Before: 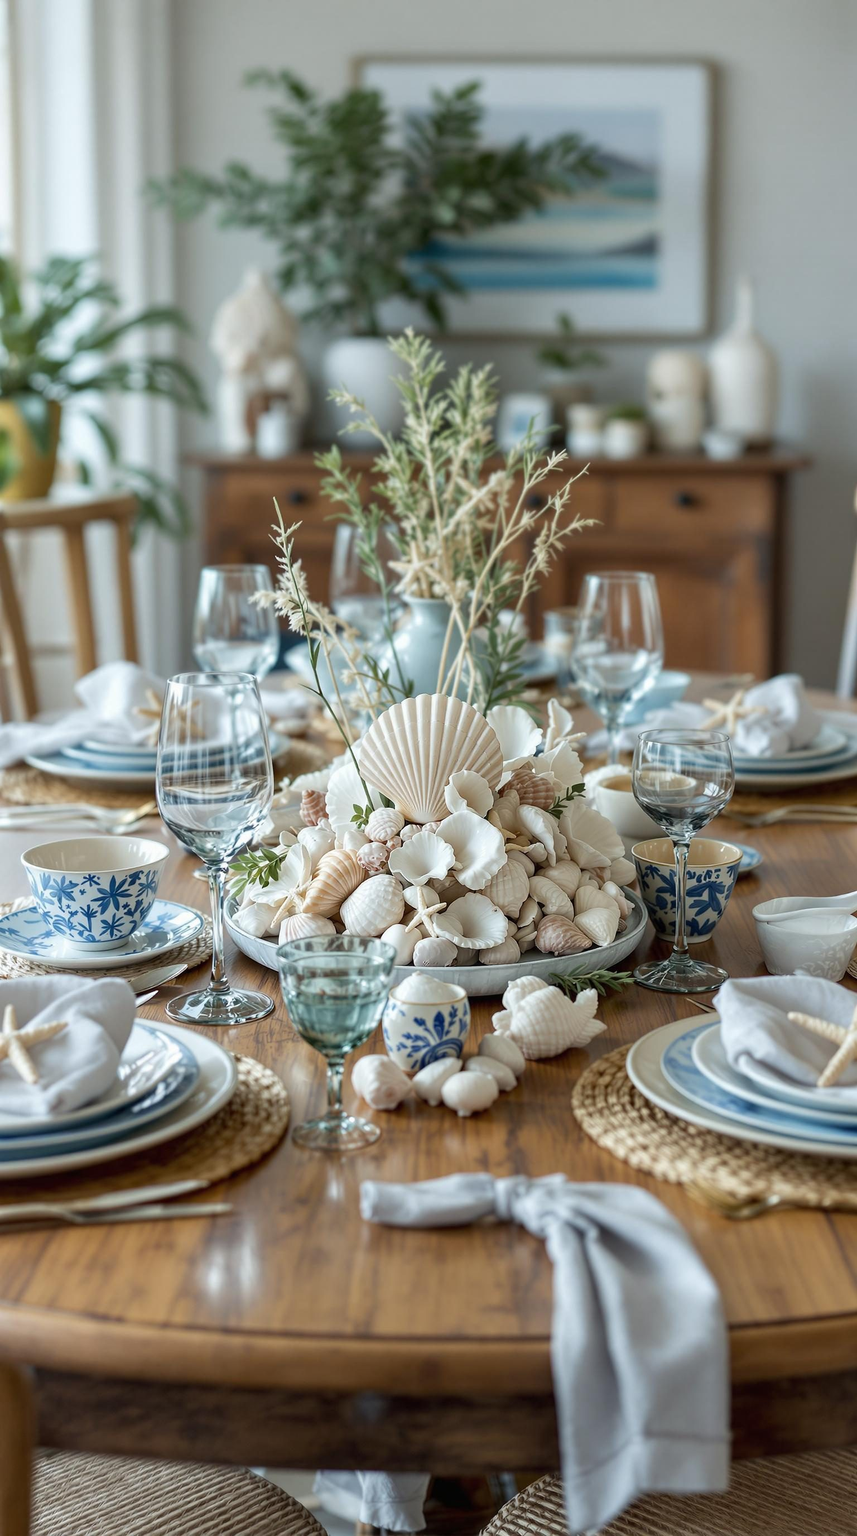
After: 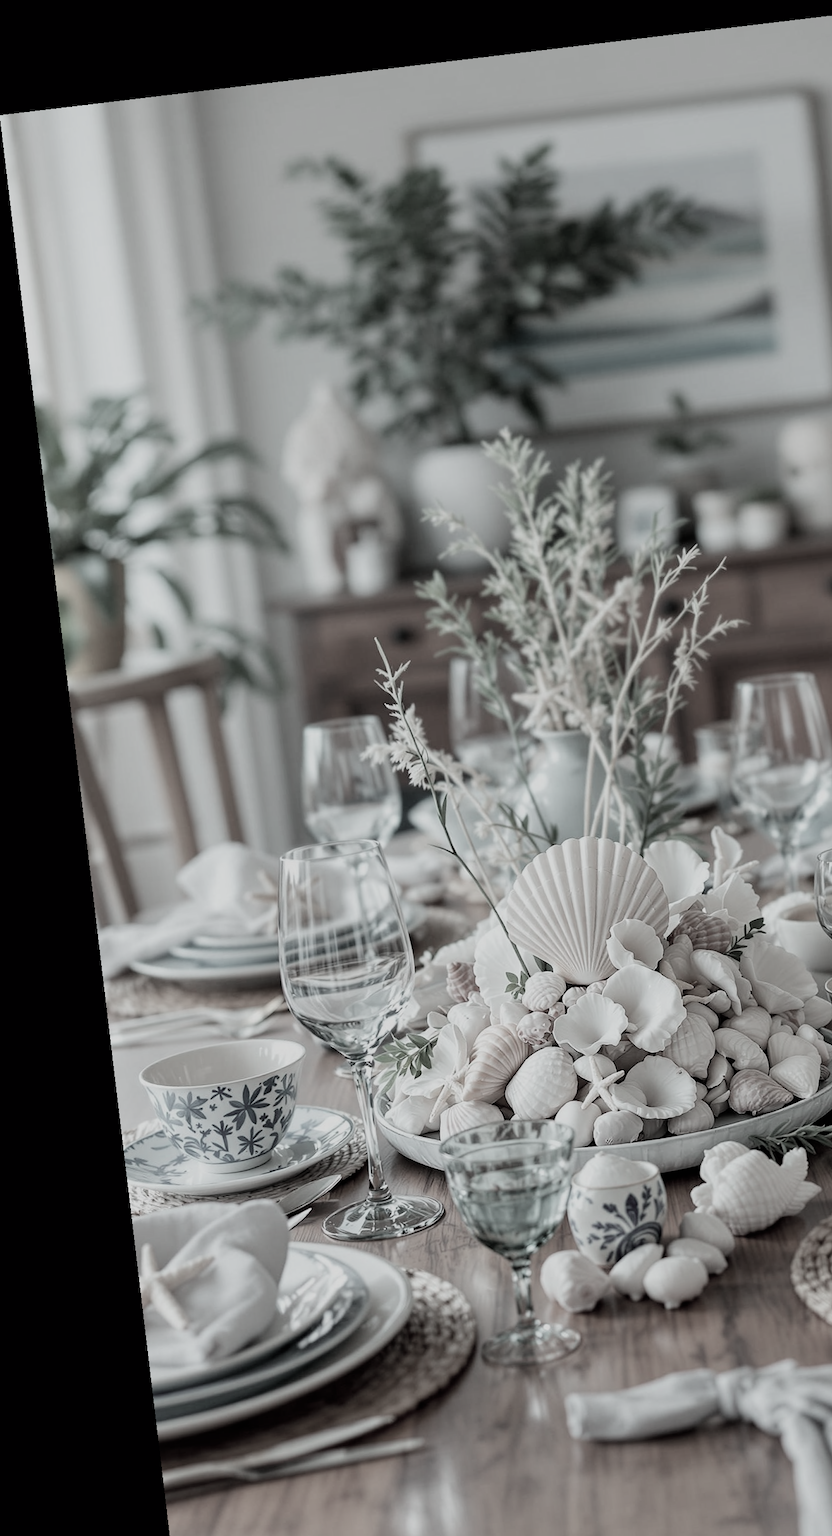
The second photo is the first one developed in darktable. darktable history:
rotate and perspective: rotation -6.83°, automatic cropping off
filmic rgb: black relative exposure -7.82 EV, white relative exposure 4.29 EV, hardness 3.86, color science v6 (2022)
color contrast: green-magenta contrast 0.3, blue-yellow contrast 0.15
crop: right 28.885%, bottom 16.626%
